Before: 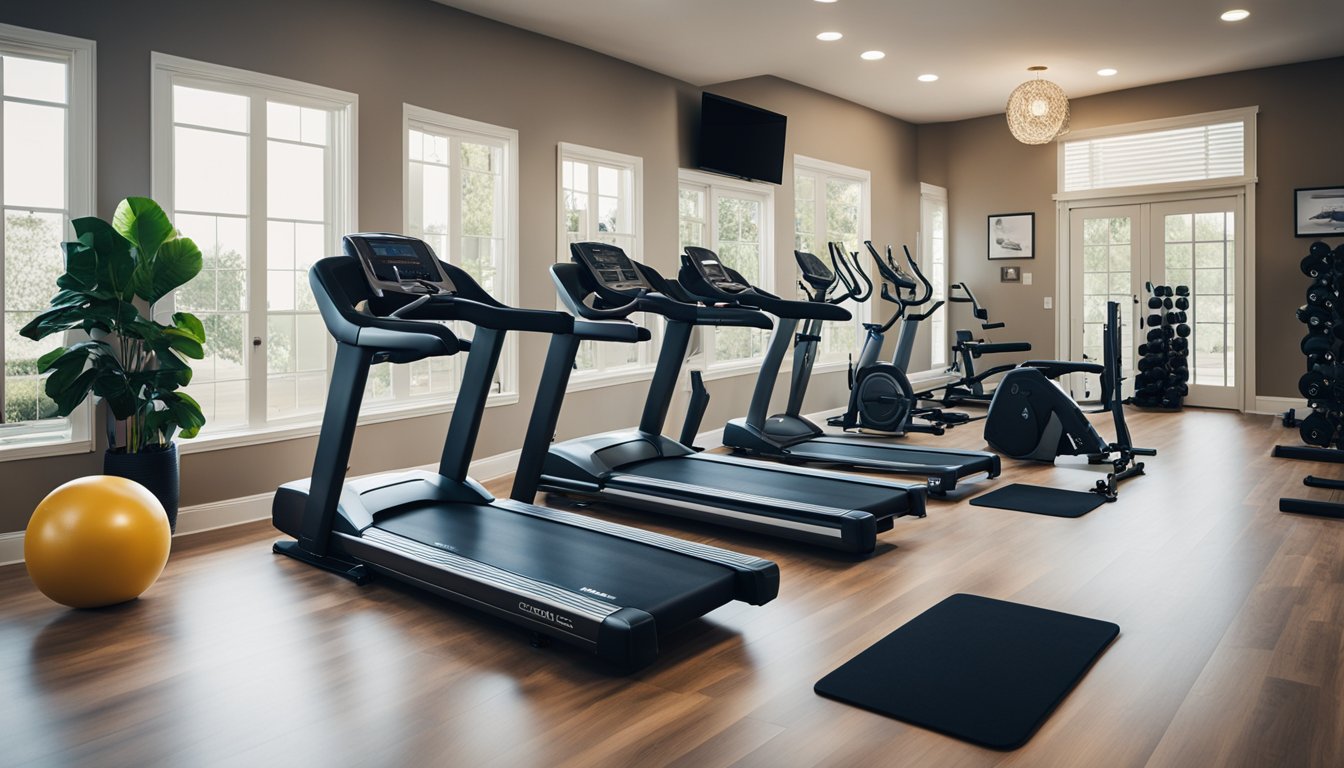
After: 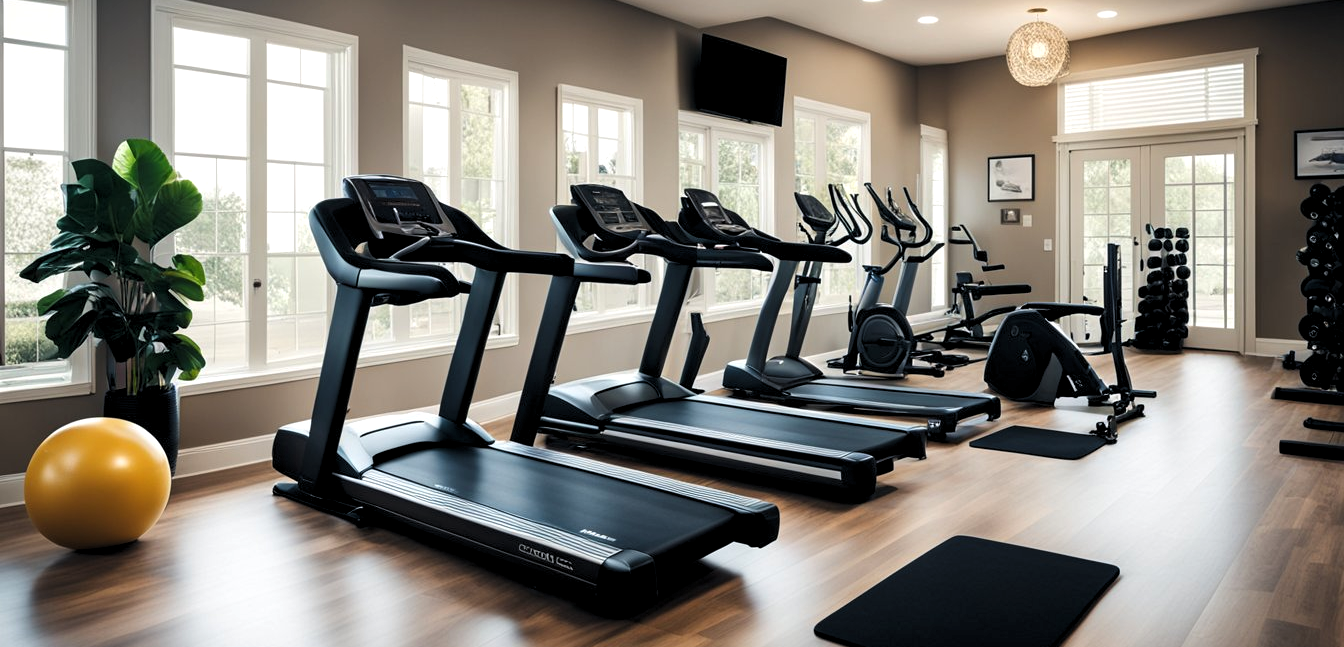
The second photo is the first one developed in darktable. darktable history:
tone equalizer: edges refinement/feathering 500, mask exposure compensation -1.57 EV, preserve details no
levels: levels [0.062, 0.494, 0.925]
crop: top 7.614%, bottom 8.013%
exposure: compensate highlight preservation false
